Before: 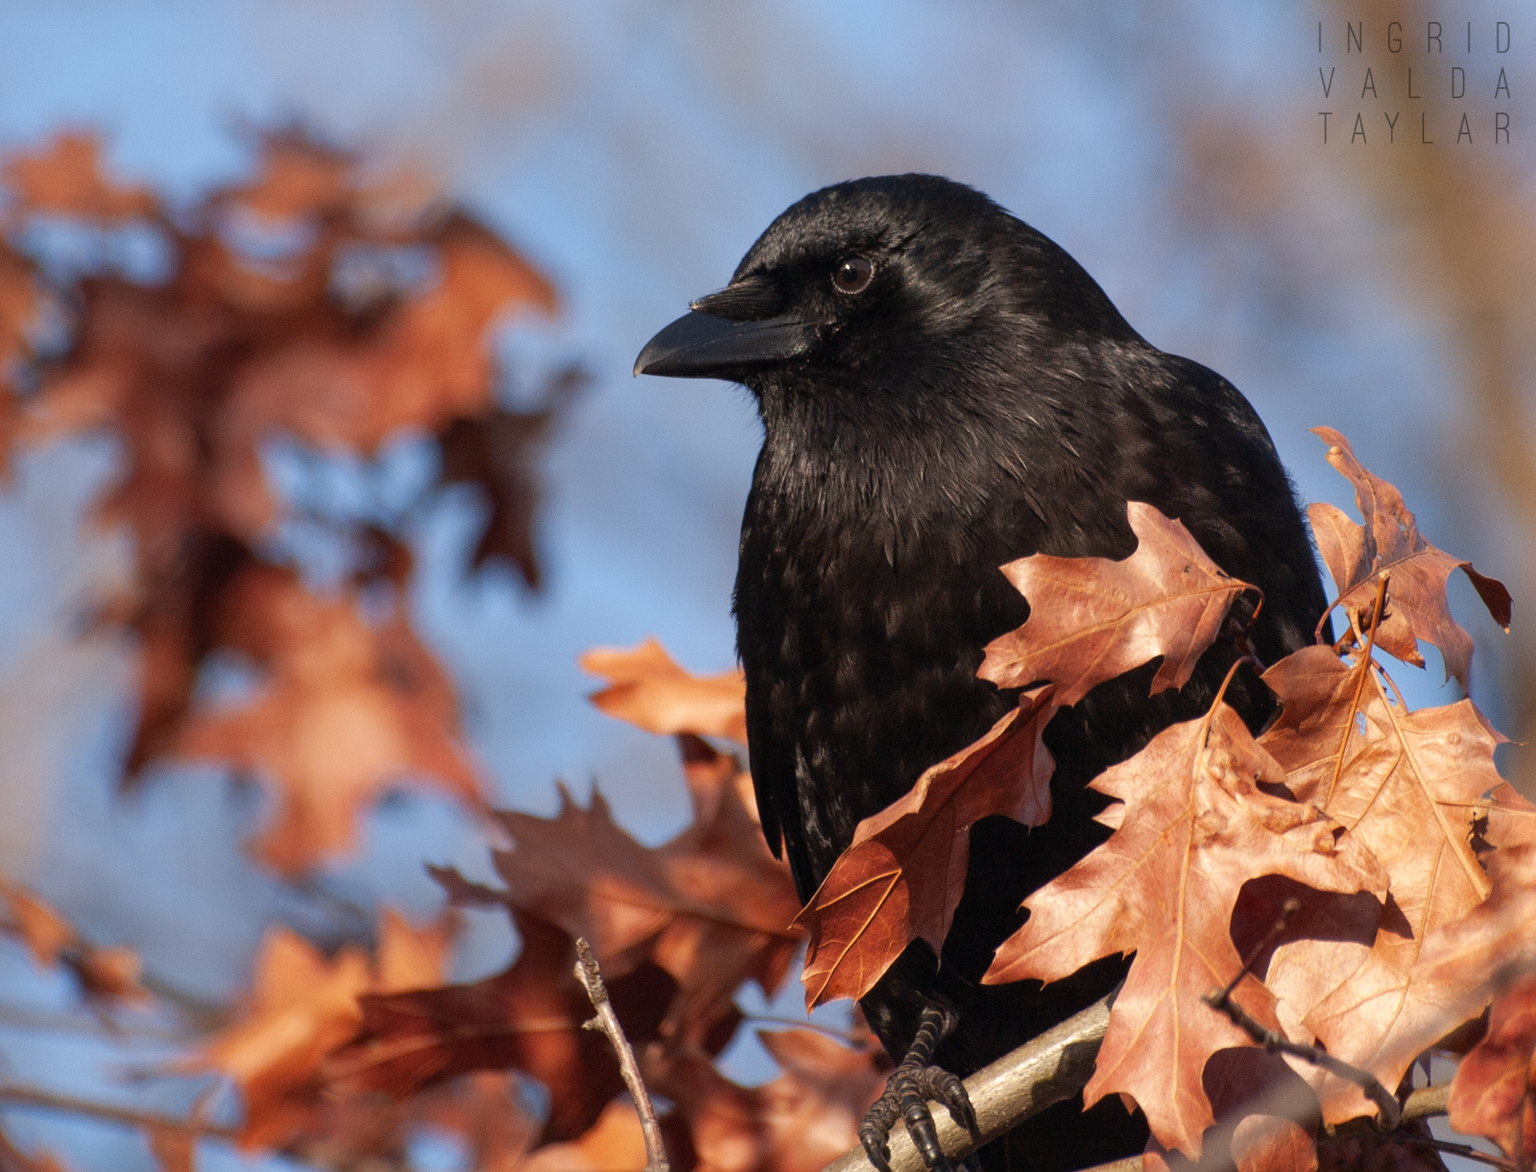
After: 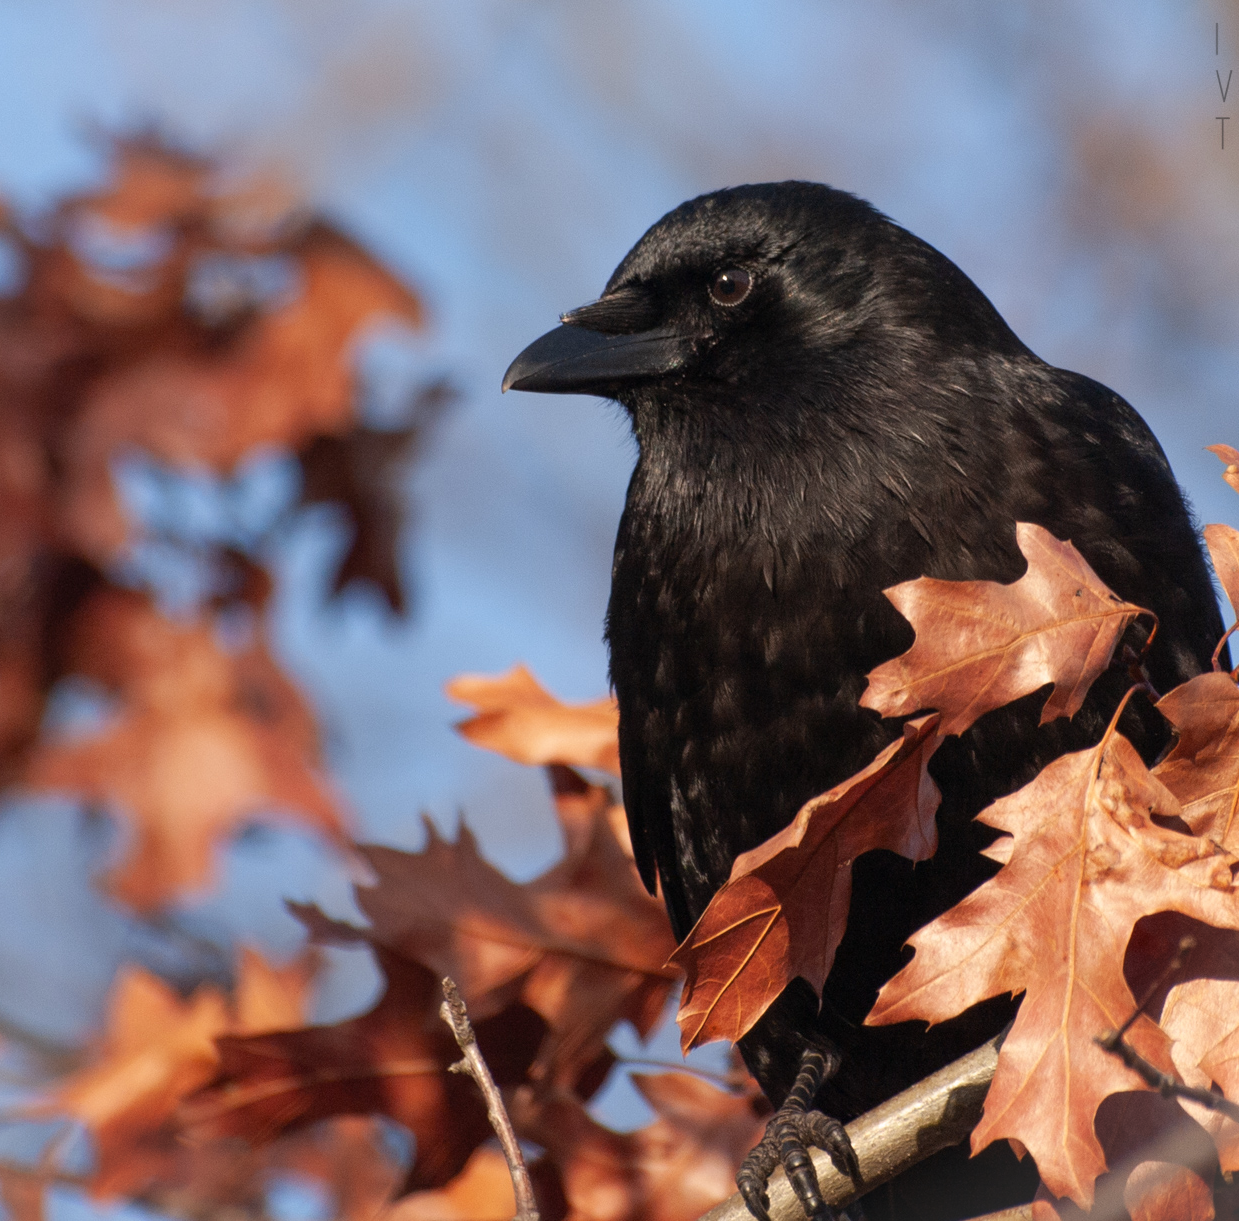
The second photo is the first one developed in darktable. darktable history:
crop: left 9.88%, right 12.664%
vignetting: fall-off start 100%, brightness 0.05, saturation 0
